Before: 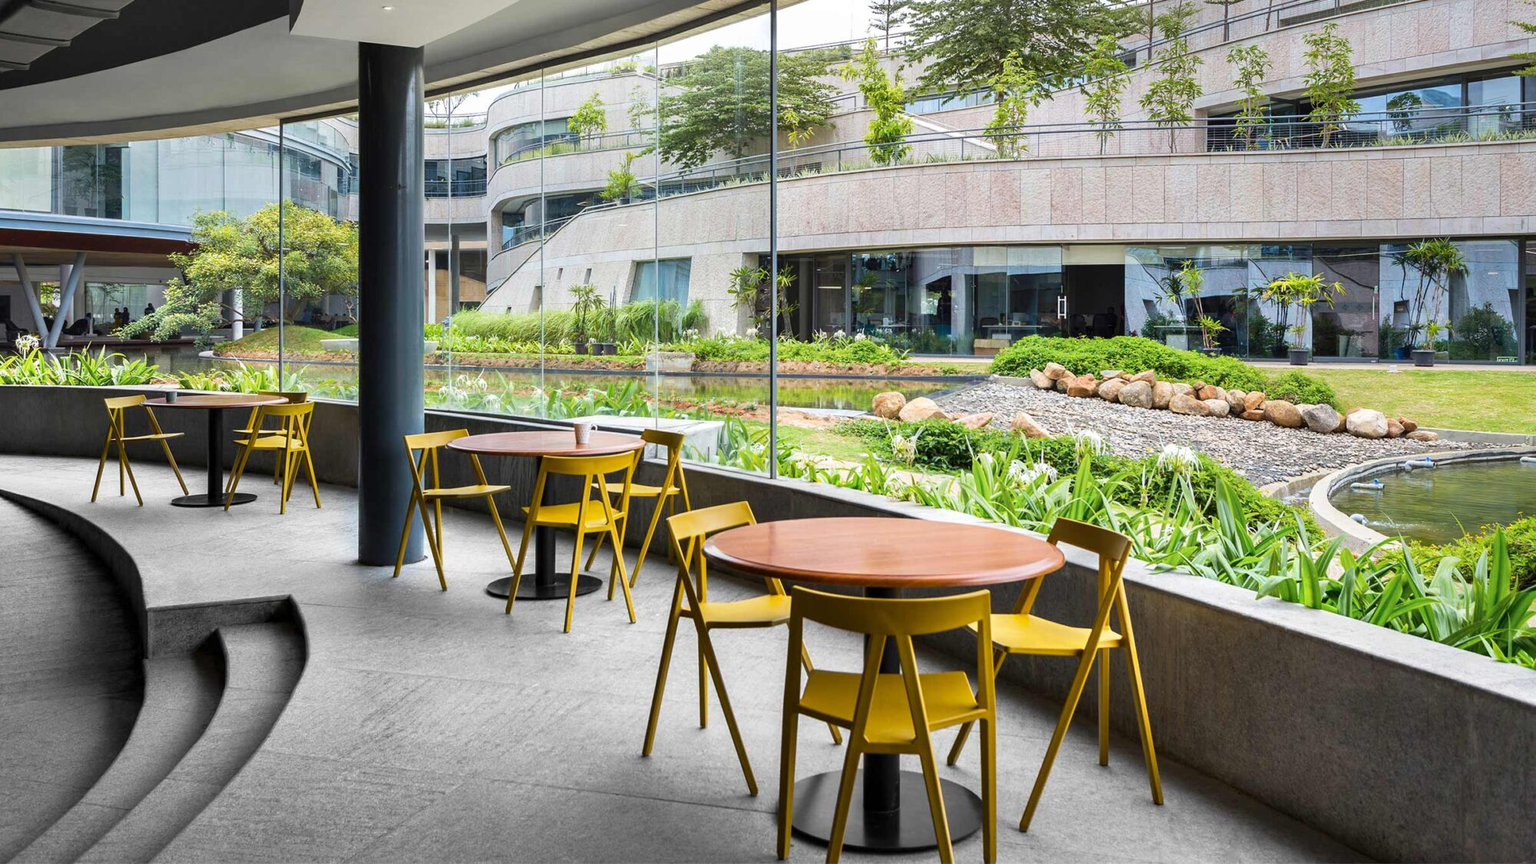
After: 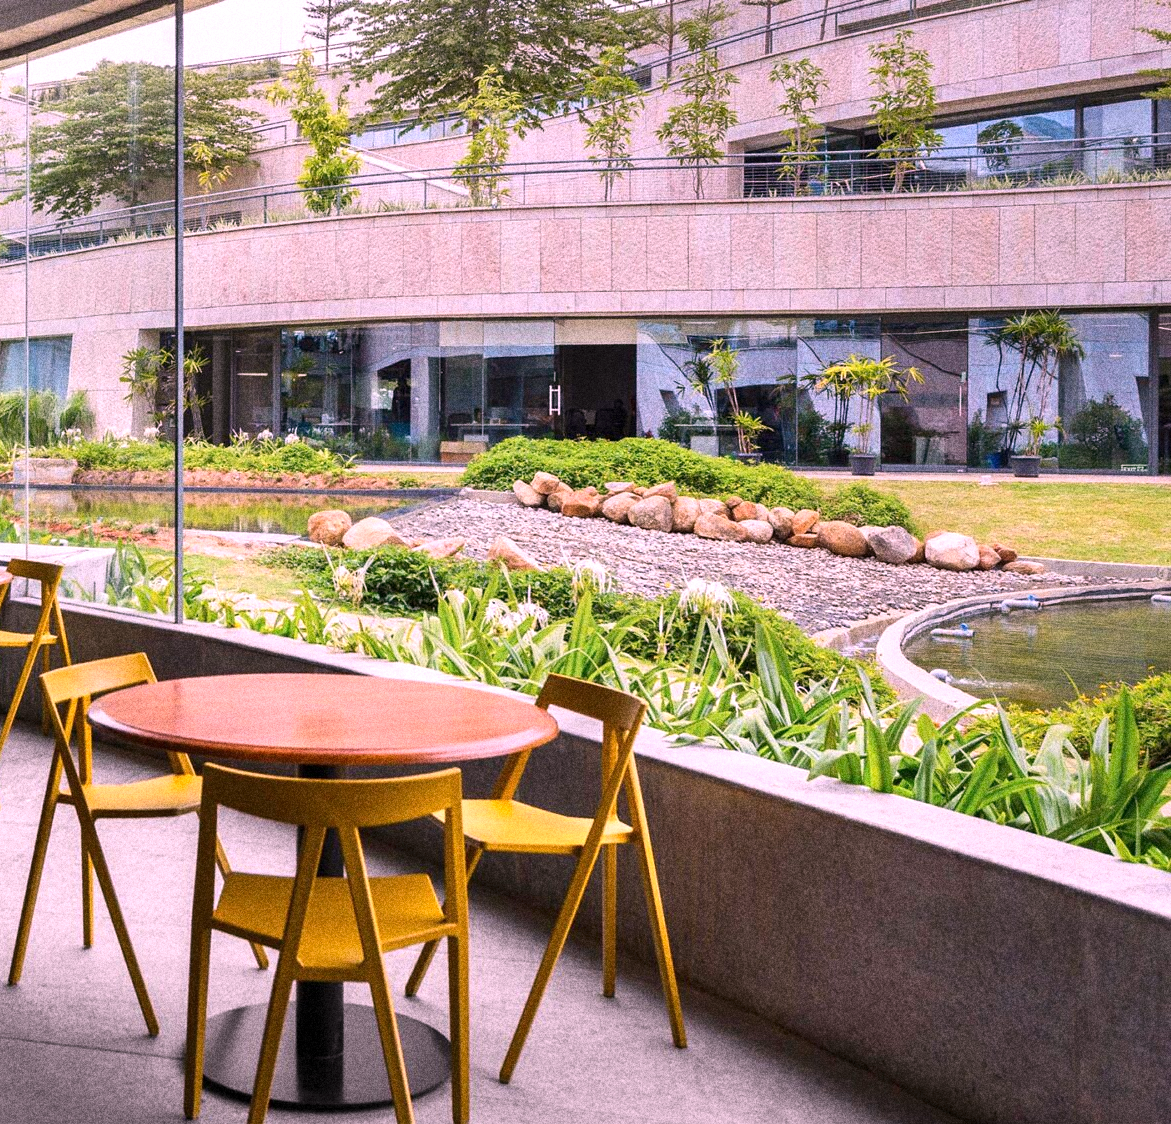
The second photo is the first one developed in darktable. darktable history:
white balance: red 1.188, blue 1.11
crop: left 41.402%
grain: coarseness 14.49 ISO, strength 48.04%, mid-tones bias 35%
